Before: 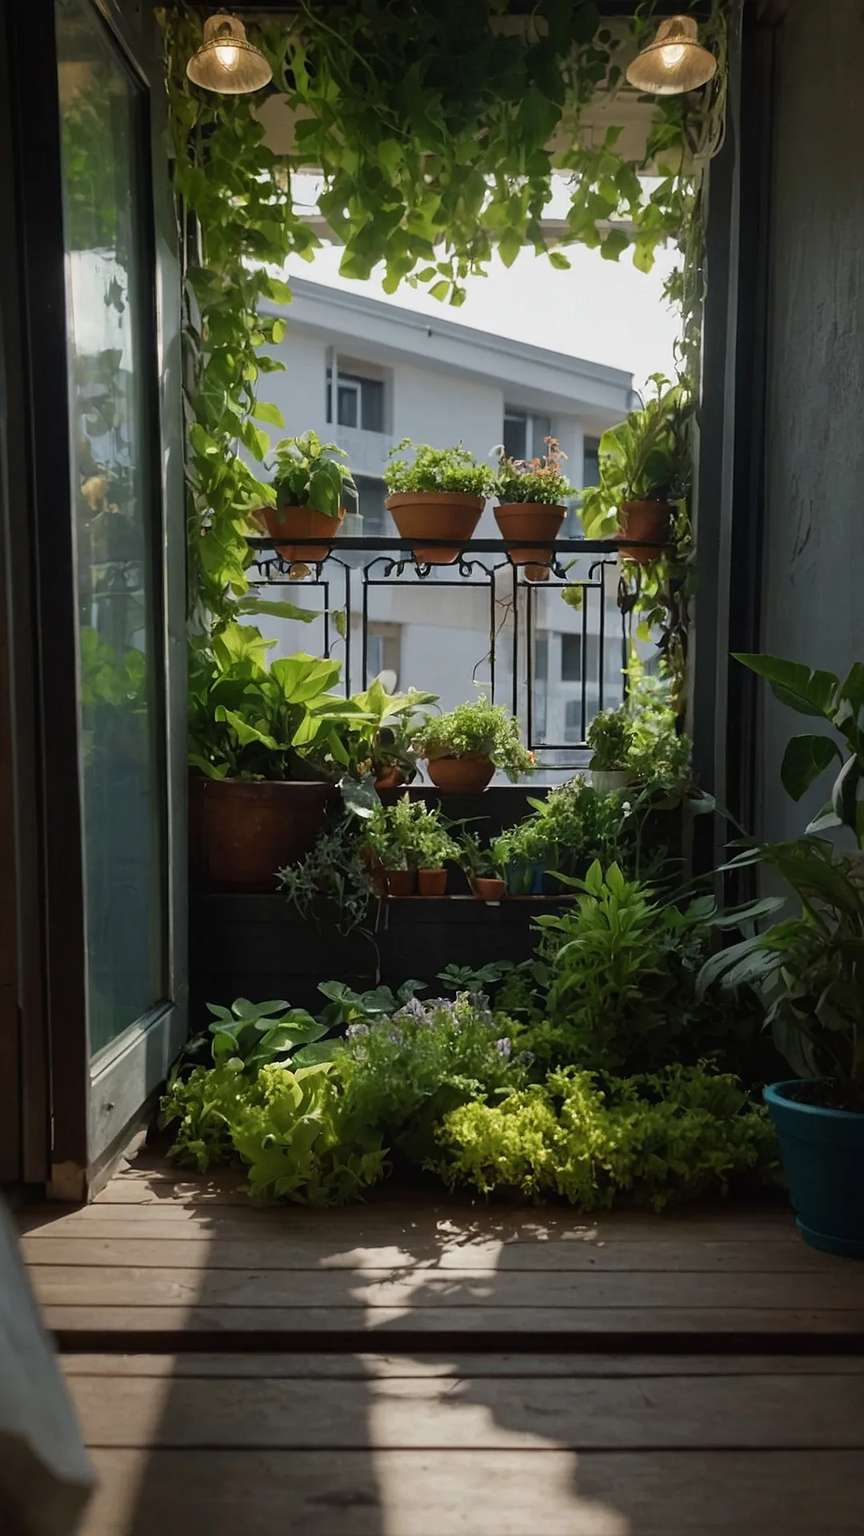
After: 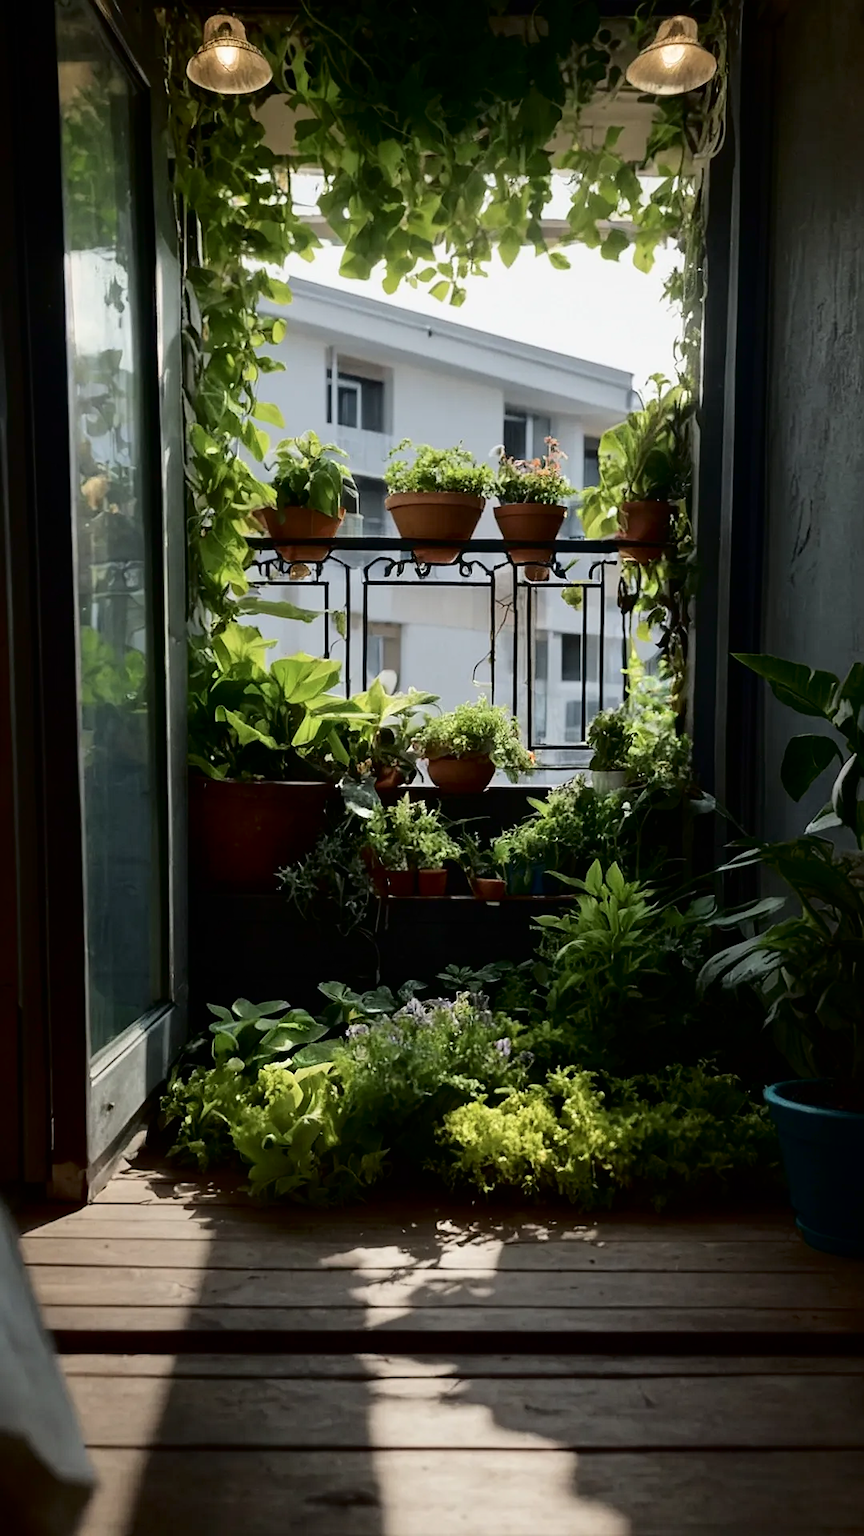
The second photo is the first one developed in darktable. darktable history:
tone curve: curves: ch0 [(0, 0) (0.003, 0) (0.011, 0.002) (0.025, 0.004) (0.044, 0.007) (0.069, 0.015) (0.1, 0.025) (0.136, 0.04) (0.177, 0.09) (0.224, 0.152) (0.277, 0.239) (0.335, 0.335) (0.399, 0.43) (0.468, 0.524) (0.543, 0.621) (0.623, 0.712) (0.709, 0.792) (0.801, 0.871) (0.898, 0.951) (1, 1)], color space Lab, independent channels, preserve colors none
